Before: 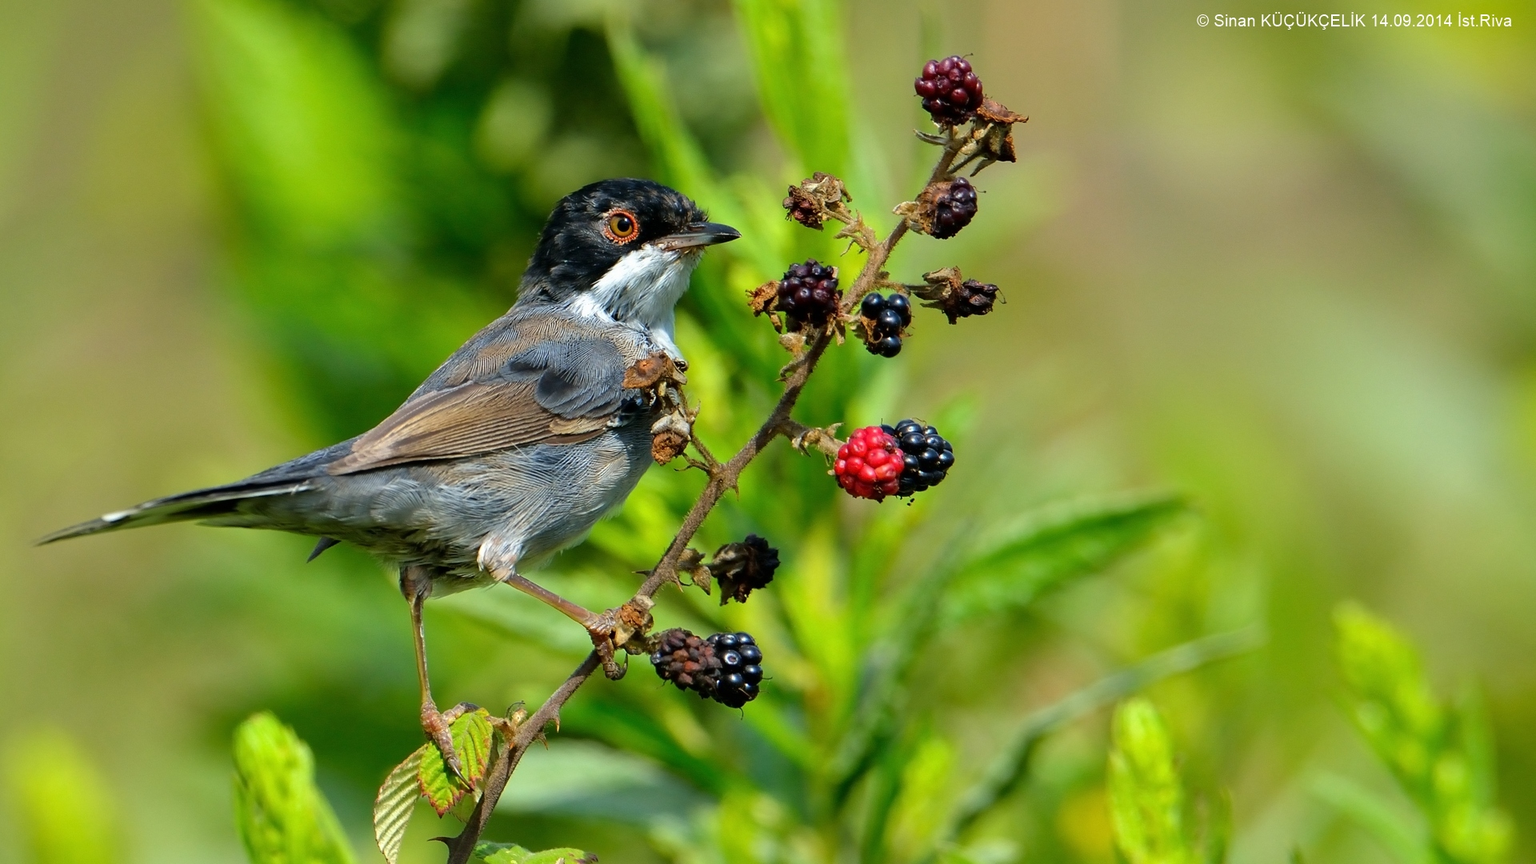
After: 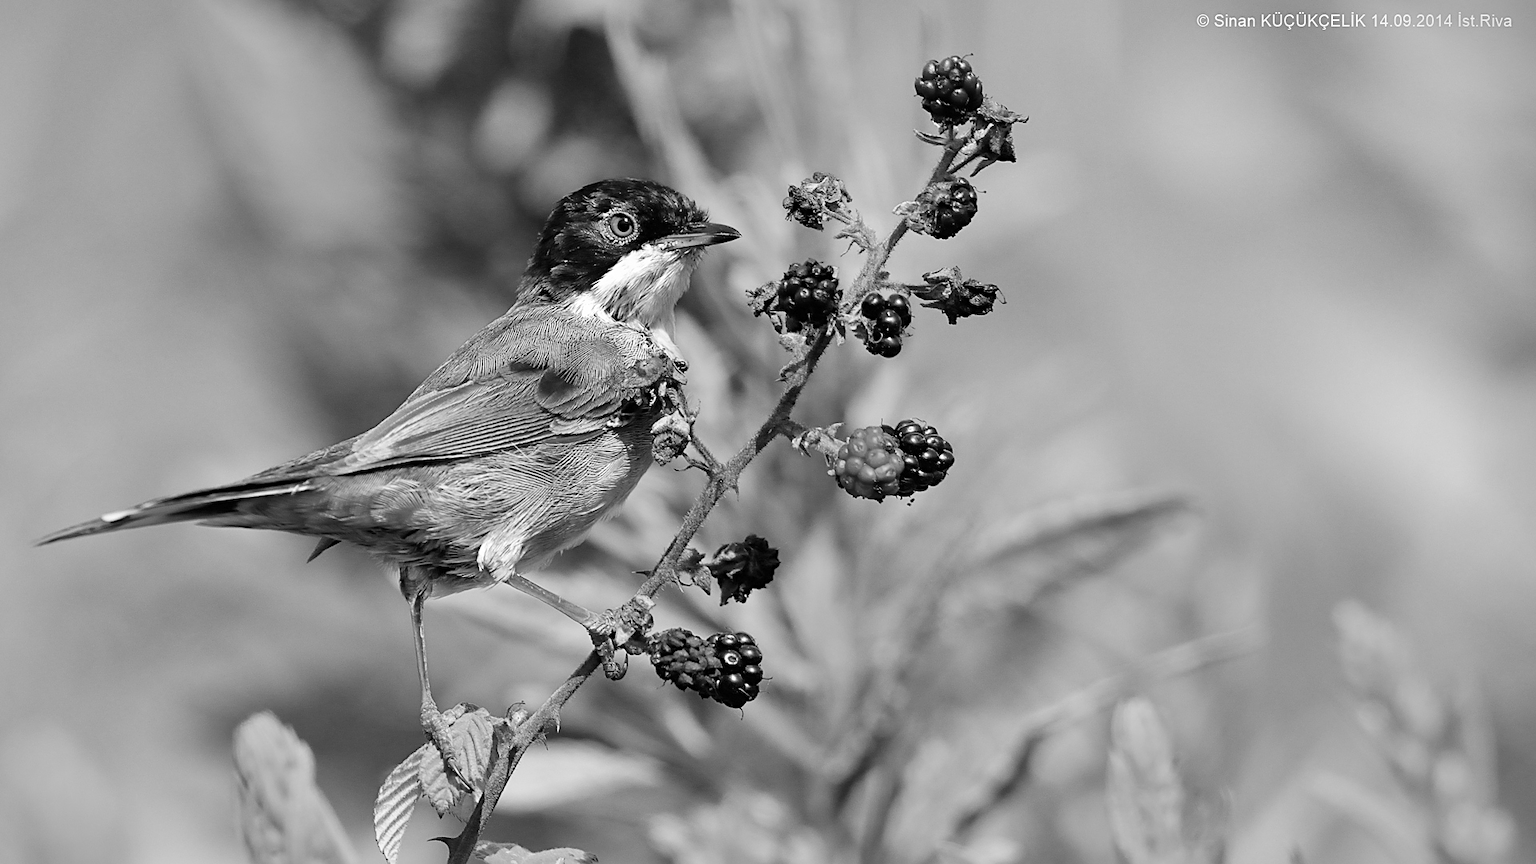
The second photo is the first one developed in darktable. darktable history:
contrast brightness saturation: contrast 0.2, brightness 0.16, saturation 0.22
sharpen: on, module defaults
monochrome: size 1
